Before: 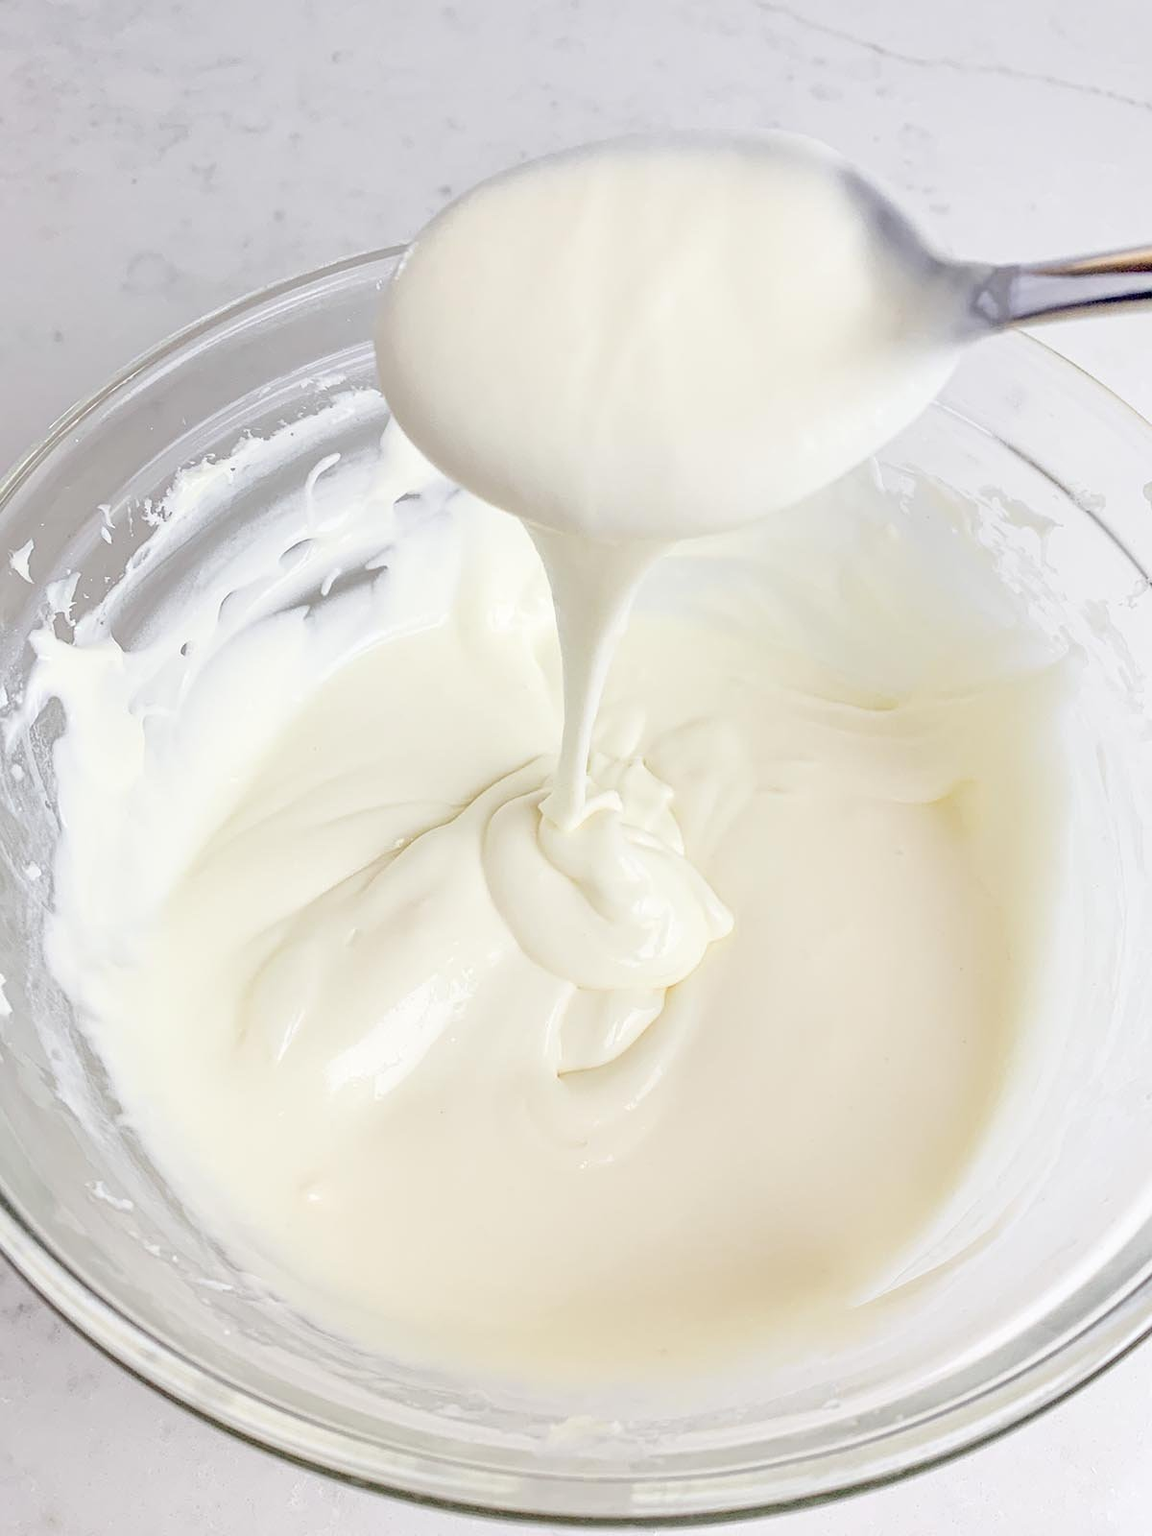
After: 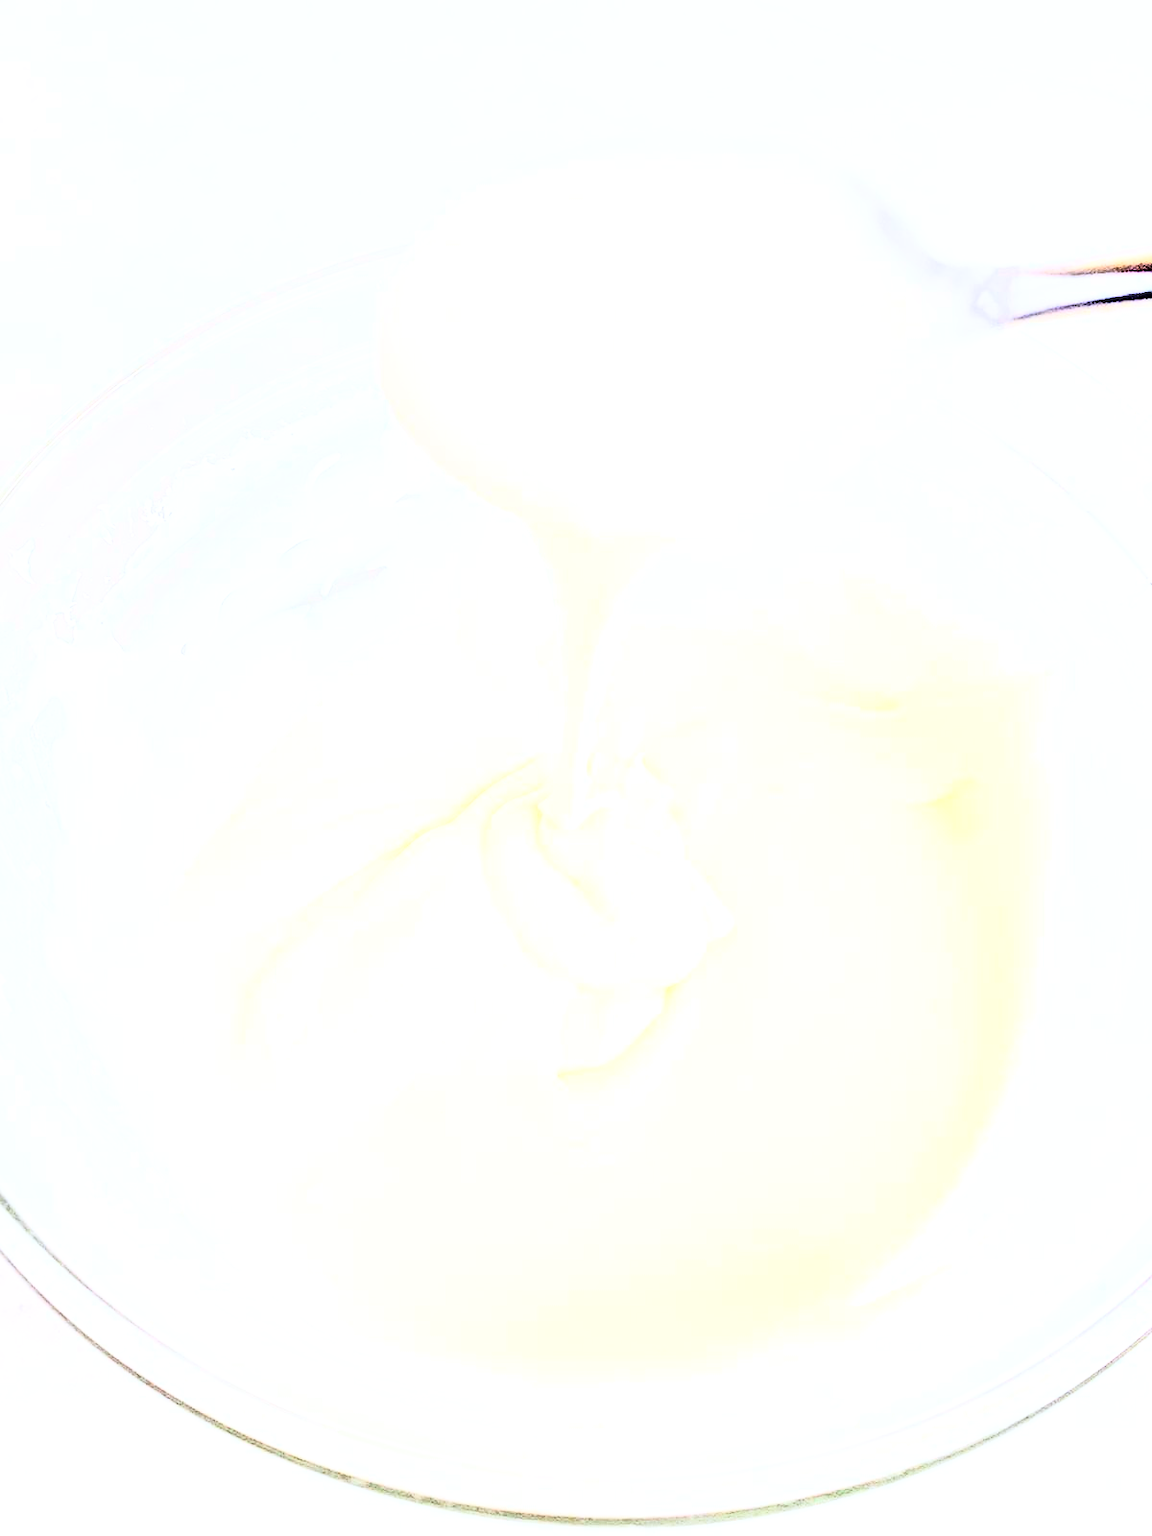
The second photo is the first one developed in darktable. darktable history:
rgb curve: curves: ch0 [(0, 0) (0.21, 0.15) (0.24, 0.21) (0.5, 0.75) (0.75, 0.96) (0.89, 0.99) (1, 1)]; ch1 [(0, 0.02) (0.21, 0.13) (0.25, 0.2) (0.5, 0.67) (0.75, 0.9) (0.89, 0.97) (1, 1)]; ch2 [(0, 0.02) (0.21, 0.13) (0.25, 0.2) (0.5, 0.67) (0.75, 0.9) (0.89, 0.97) (1, 1)], compensate middle gray true
exposure: black level correction 0, exposure 1.1 EV, compensate highlight preservation false
white balance: red 0.974, blue 1.044
